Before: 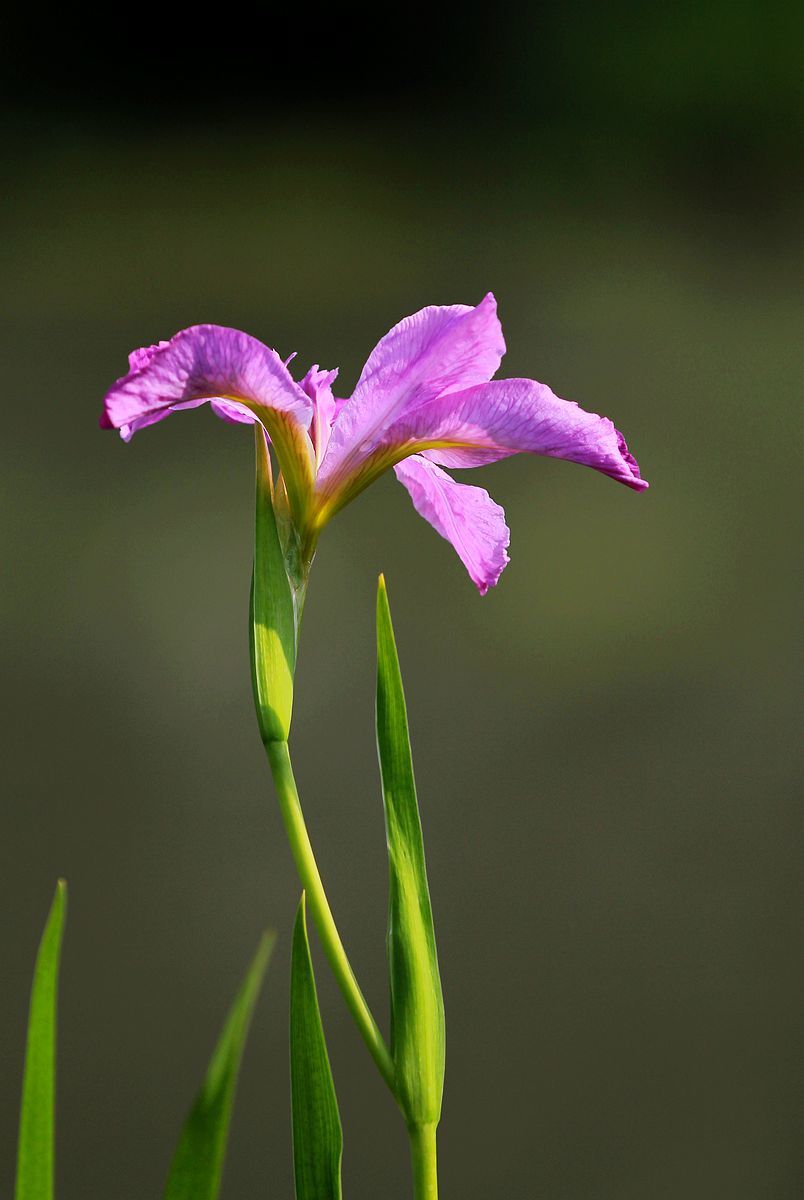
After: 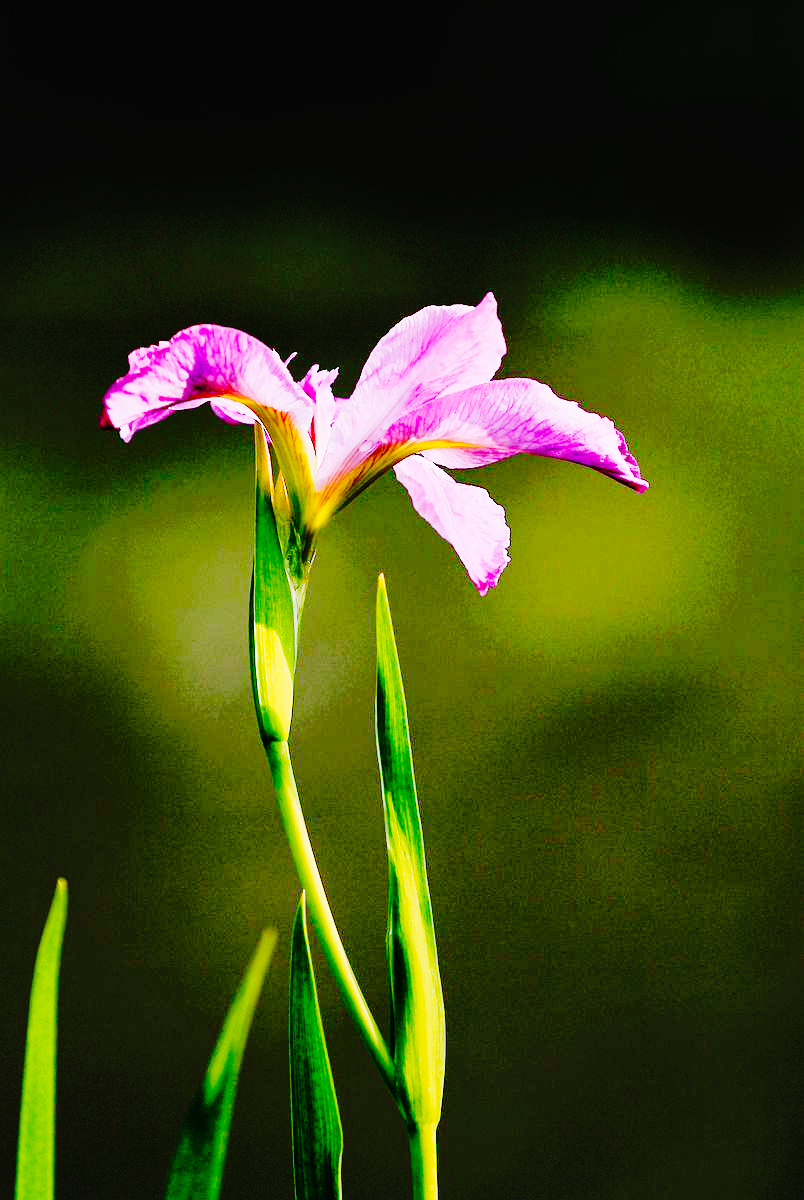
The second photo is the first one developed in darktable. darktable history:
base curve: curves: ch0 [(0, 0) (0.036, 0.01) (0.123, 0.254) (0.258, 0.504) (0.507, 0.748) (1, 1)], preserve colors none
tone curve: curves: ch0 [(0, 0.014) (0.17, 0.099) (0.392, 0.438) (0.725, 0.828) (0.872, 0.918) (1, 0.981)]; ch1 [(0, 0) (0.402, 0.36) (0.489, 0.491) (0.5, 0.503) (0.515, 0.52) (0.545, 0.572) (0.615, 0.662) (0.701, 0.725) (1, 1)]; ch2 [(0, 0) (0.42, 0.458) (0.485, 0.499) (0.503, 0.503) (0.531, 0.542) (0.561, 0.594) (0.644, 0.694) (0.717, 0.753) (1, 0.991)], preserve colors none
local contrast: mode bilateral grid, contrast 21, coarseness 50, detail 120%, midtone range 0.2
tone equalizer: on, module defaults
